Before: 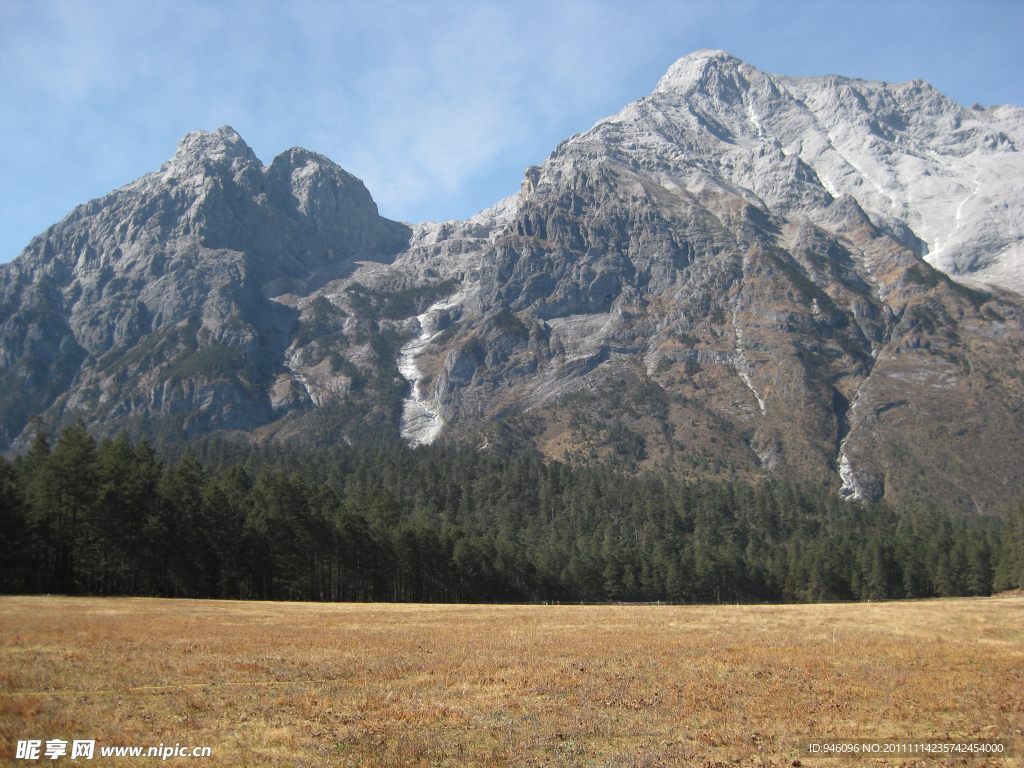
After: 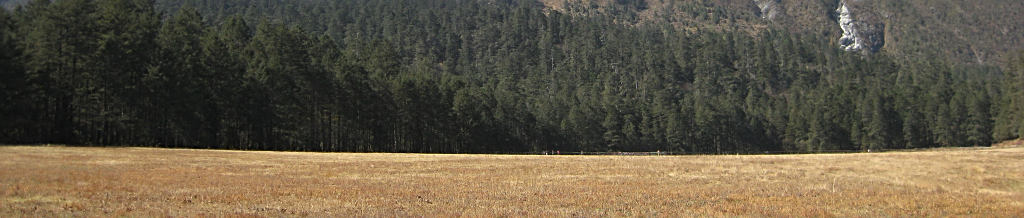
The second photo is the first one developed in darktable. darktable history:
crop and rotate: top 58.697%, bottom 12.888%
sharpen: on, module defaults
